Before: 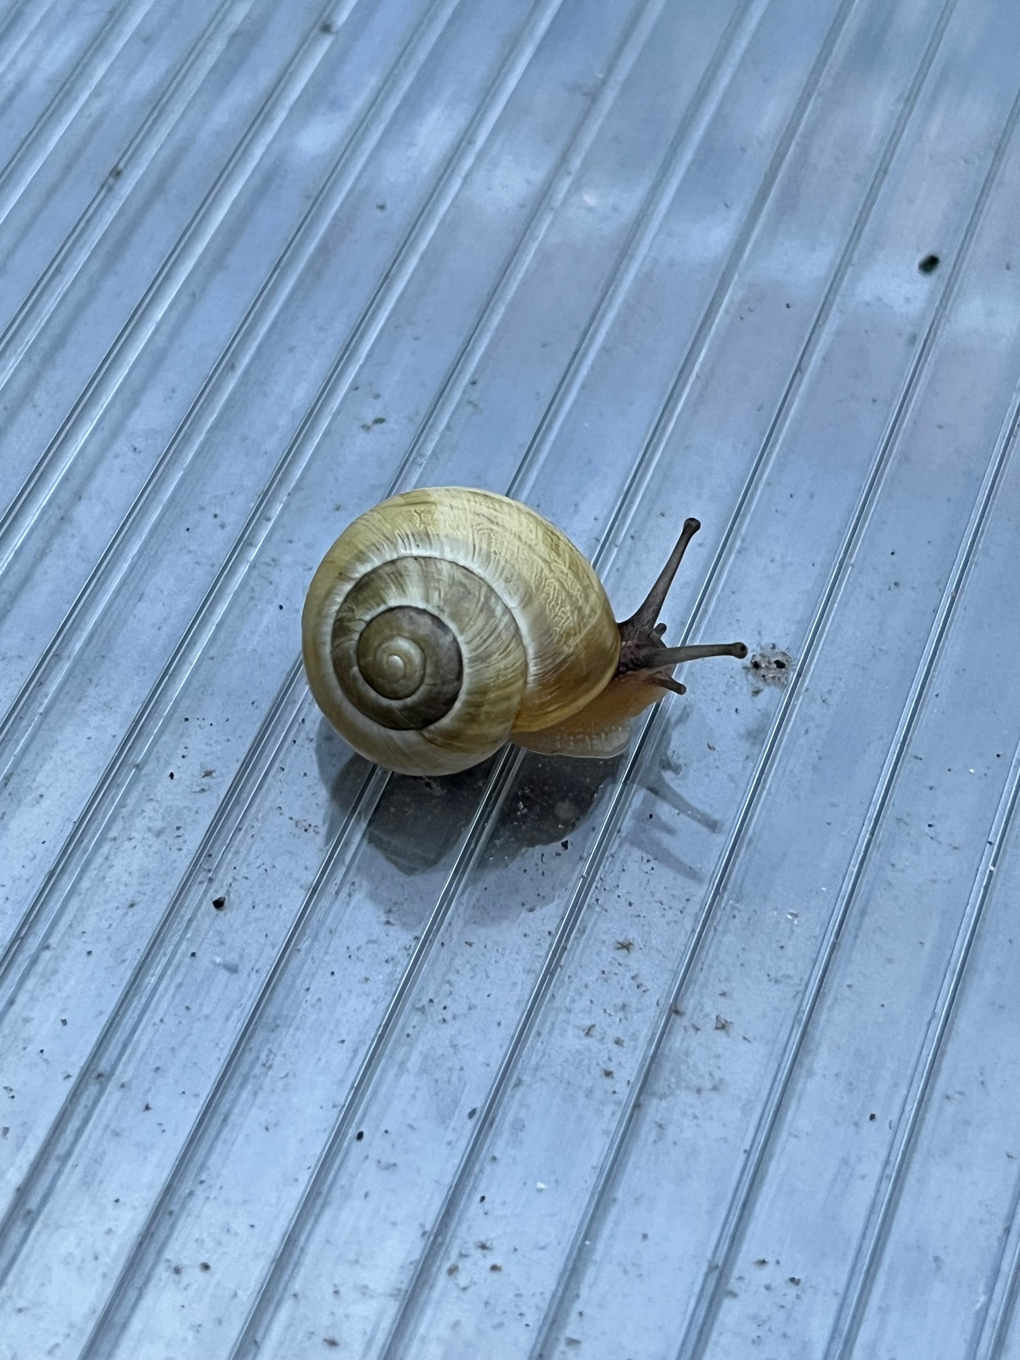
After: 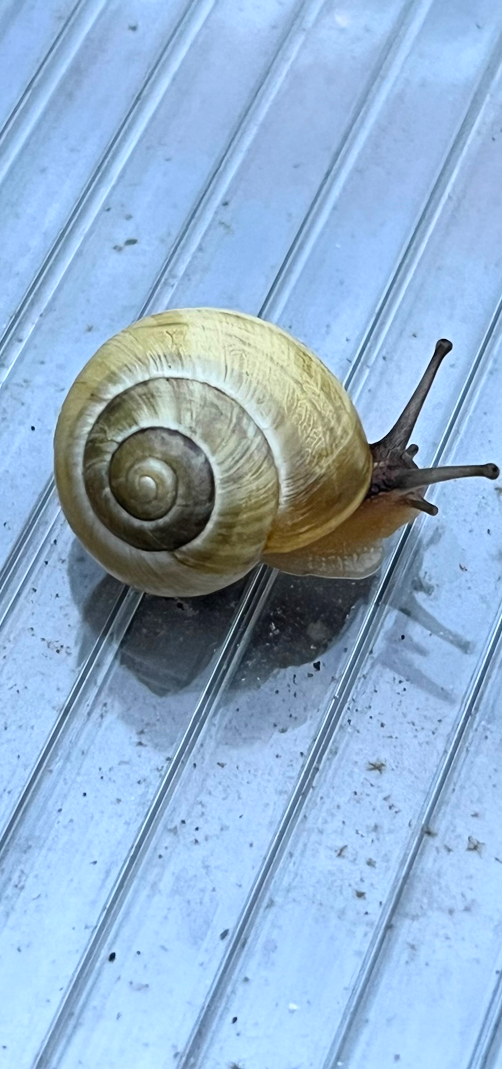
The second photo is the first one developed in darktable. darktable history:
contrast brightness saturation: contrast 0.204, brightness 0.166, saturation 0.222
crop and rotate: angle 0.022°, left 24.357%, top 13.17%, right 26.318%, bottom 8.126%
